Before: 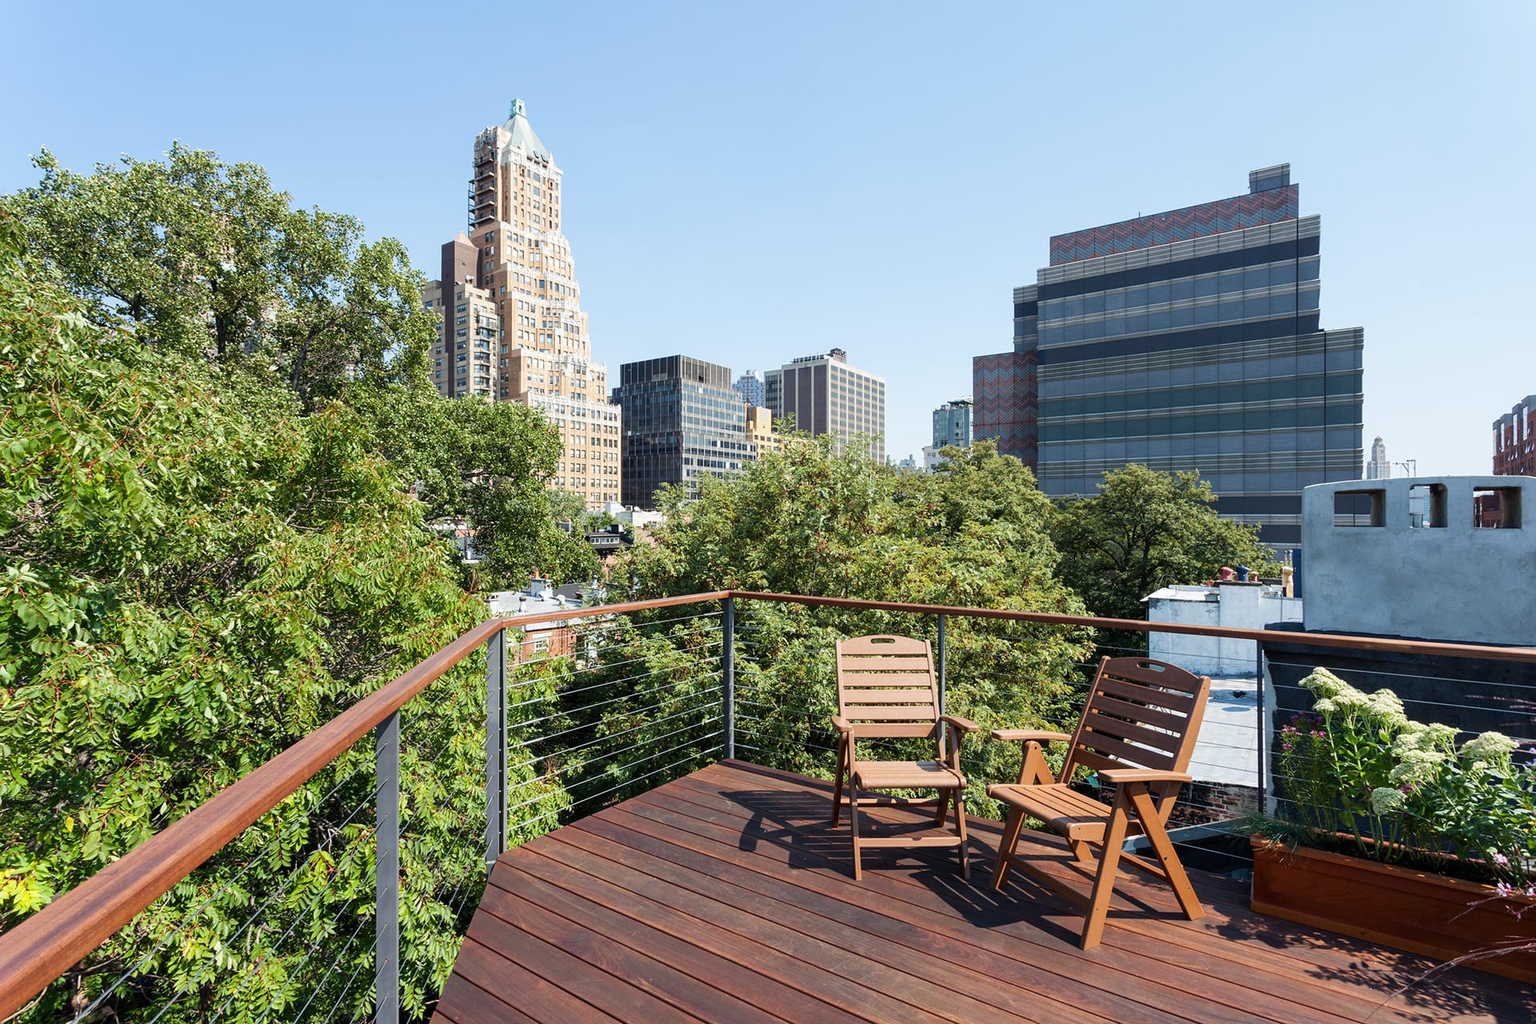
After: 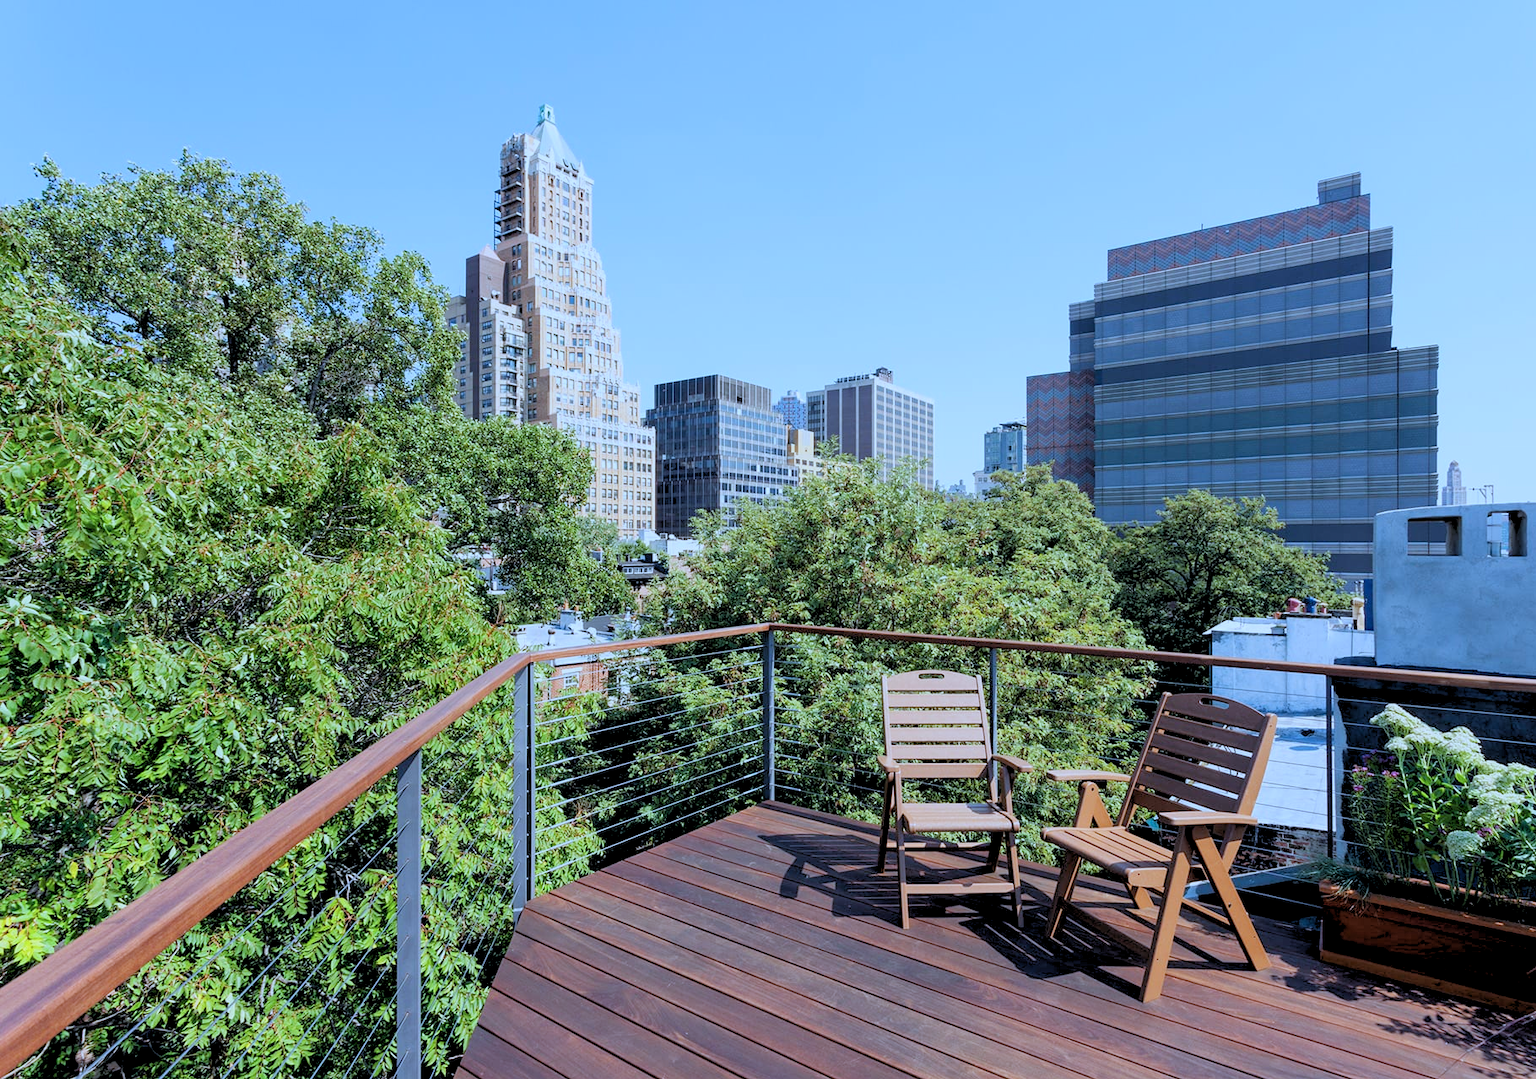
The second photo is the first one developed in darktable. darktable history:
white balance: red 0.931, blue 1.11
color calibration: x 0.372, y 0.386, temperature 4283.97 K
crop and rotate: right 5.167%
rgb levels: preserve colors sum RGB, levels [[0.038, 0.433, 0.934], [0, 0.5, 1], [0, 0.5, 1]]
